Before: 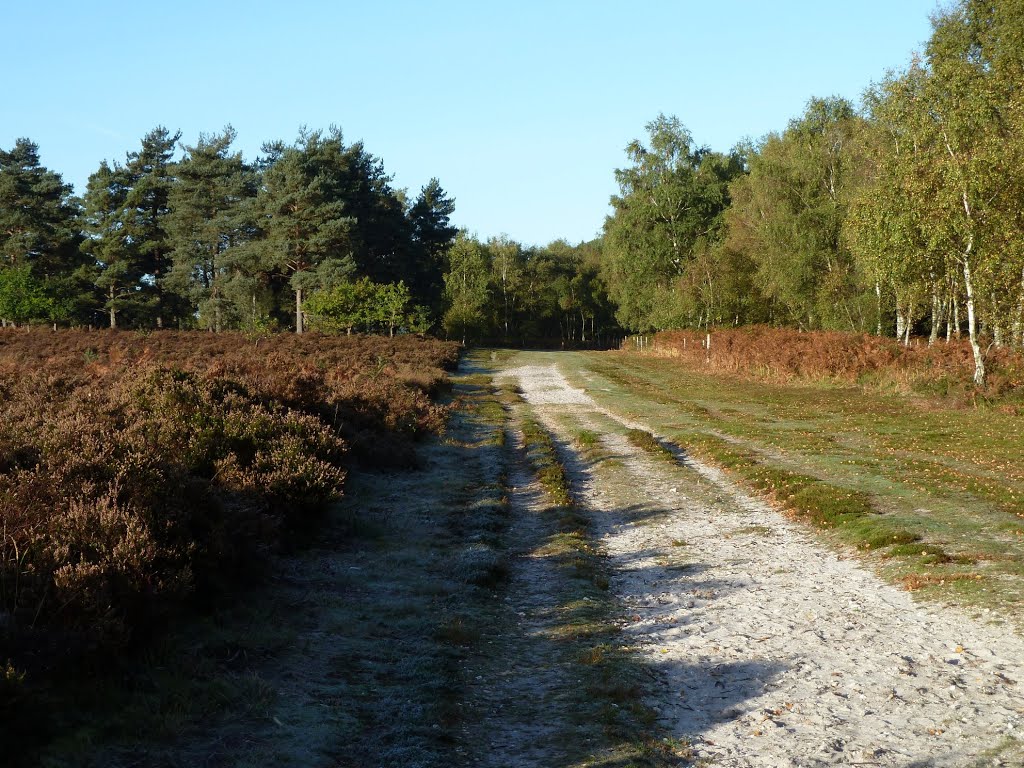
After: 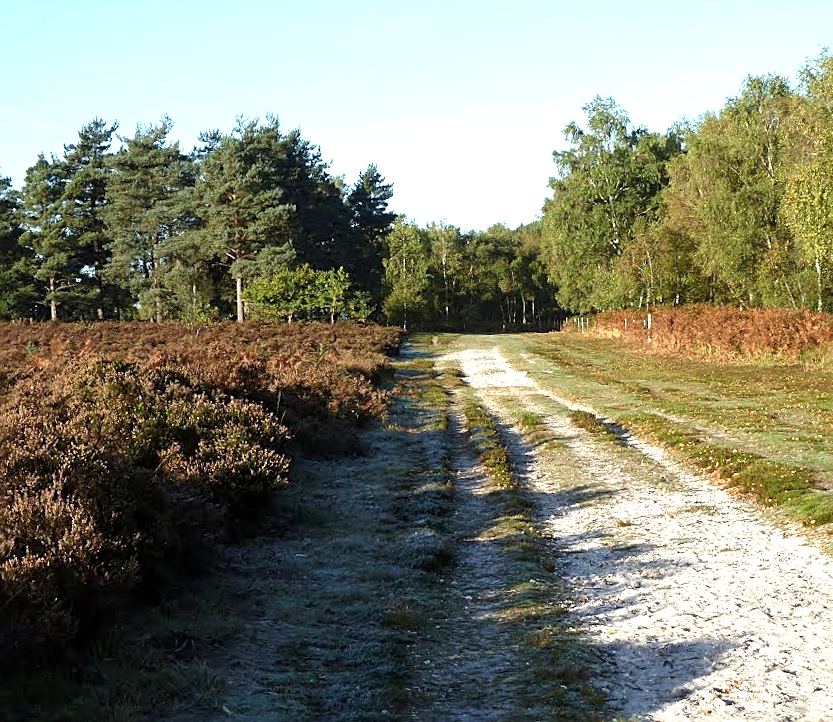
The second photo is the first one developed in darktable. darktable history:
sharpen: on, module defaults
local contrast: highlights 105%, shadows 98%, detail 119%, midtone range 0.2
crop and rotate: angle 1.21°, left 4.524%, top 0.844%, right 11.782%, bottom 2.51%
exposure: black level correction 0, exposure 0.698 EV, compensate highlight preservation false
